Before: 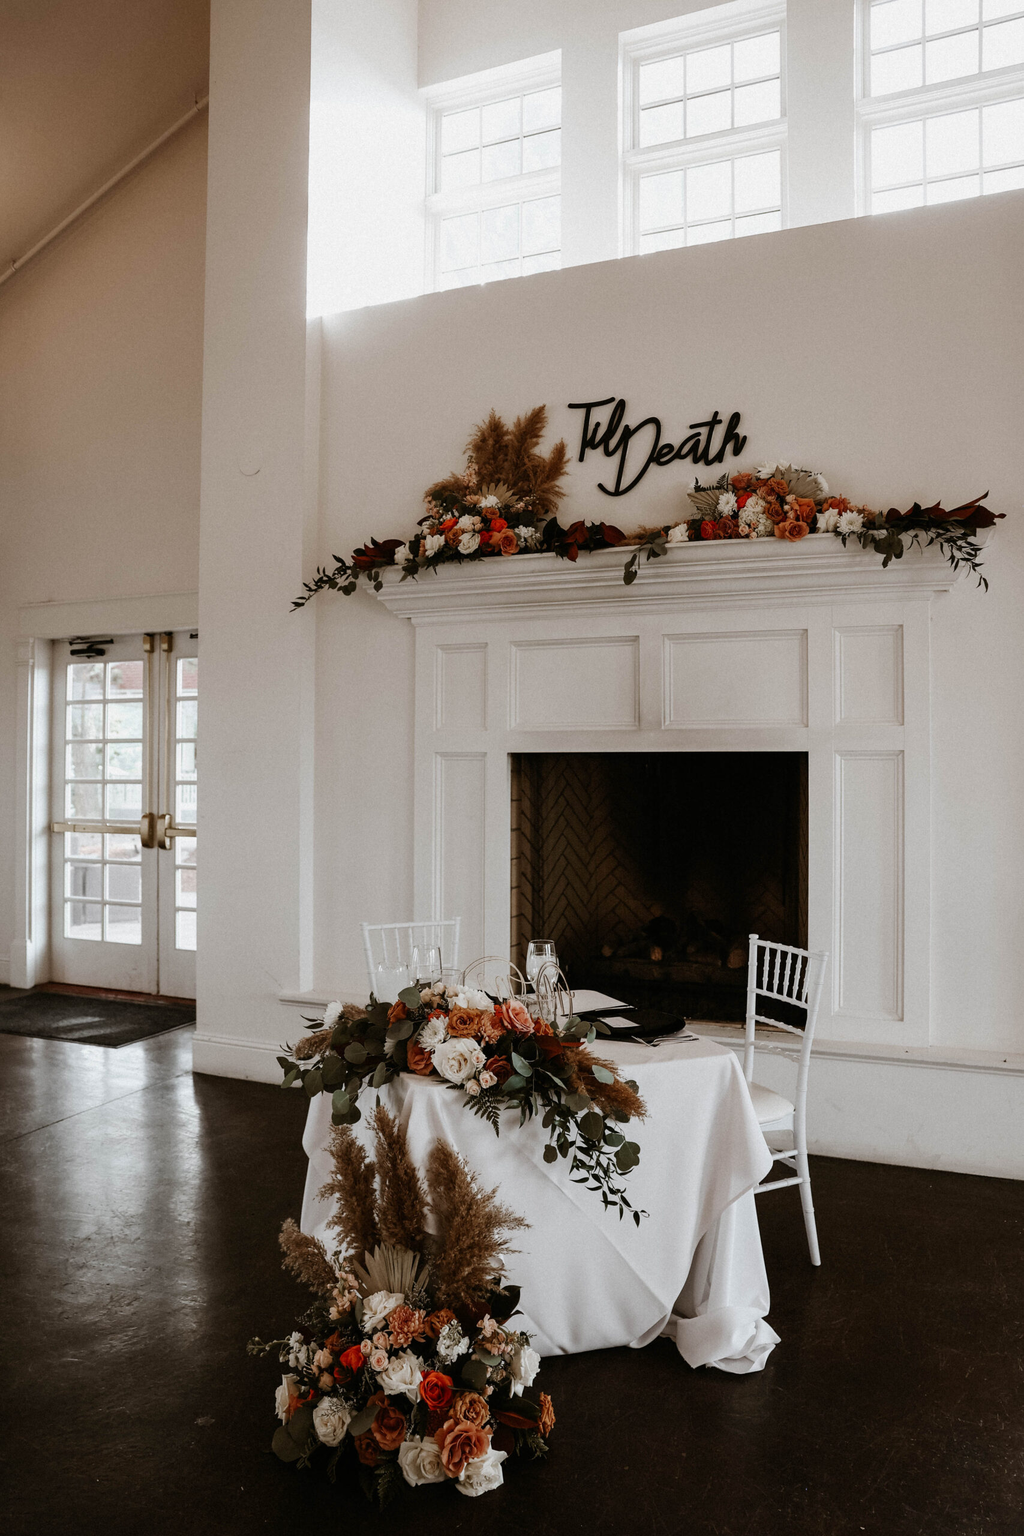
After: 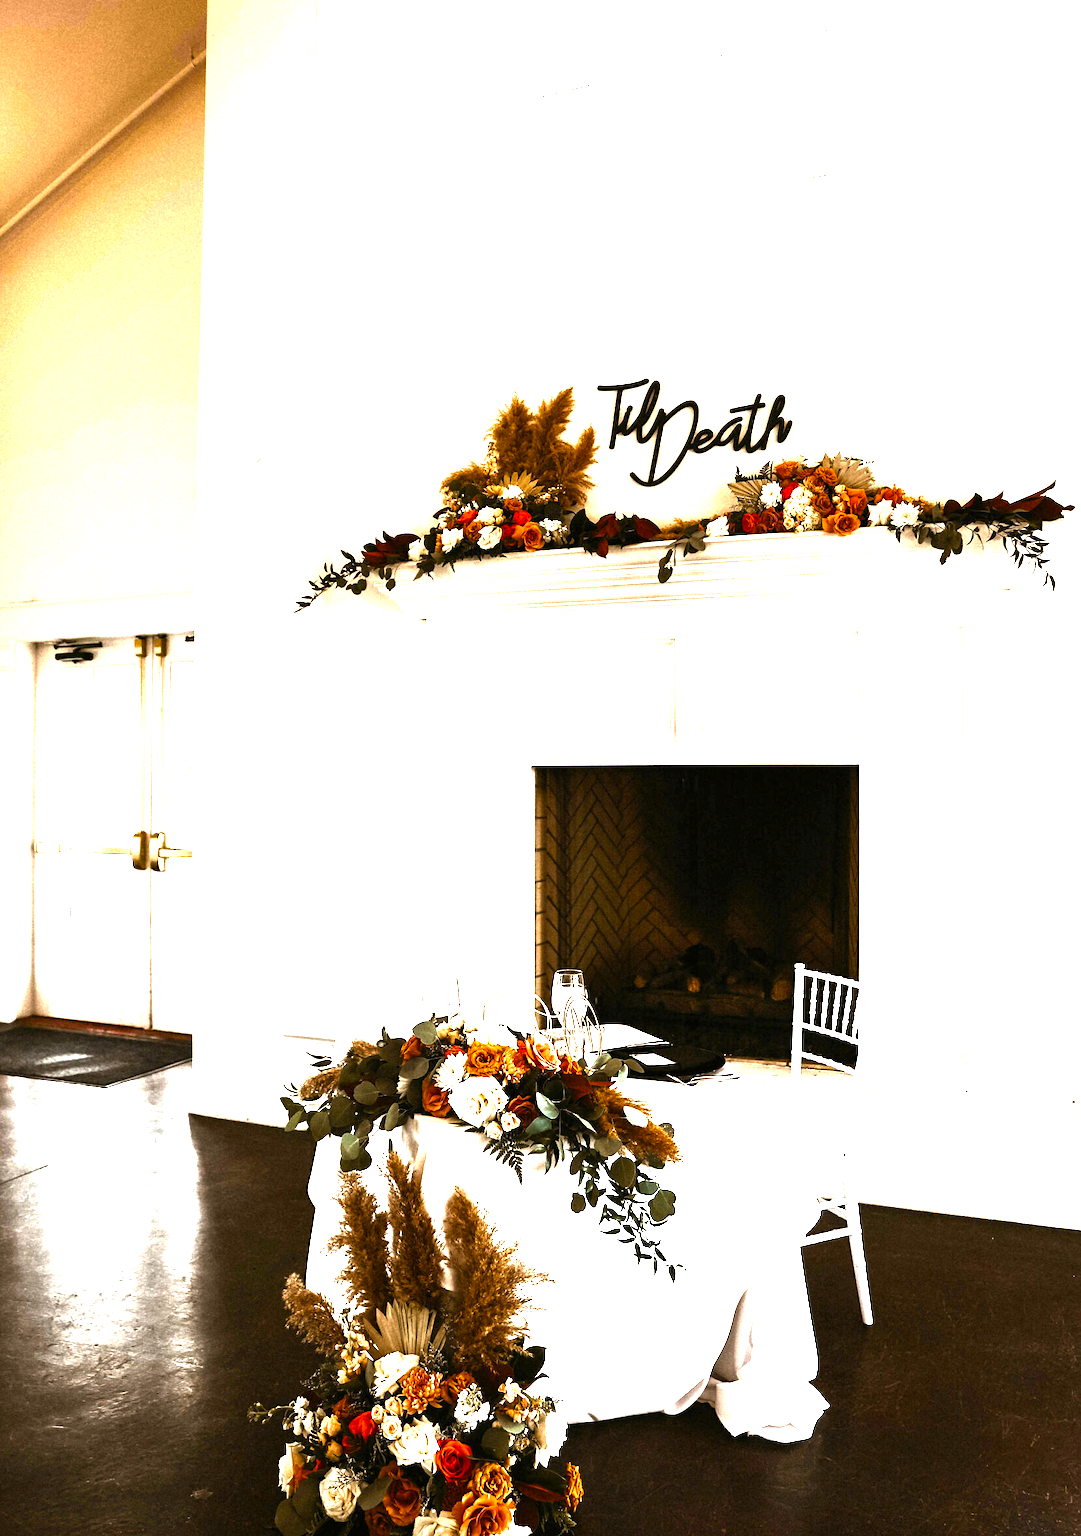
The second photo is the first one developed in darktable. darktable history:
color balance rgb: perceptual saturation grading › global saturation 25%, perceptual brilliance grading › global brilliance 35%, perceptual brilliance grading › highlights 50%, perceptual brilliance grading › mid-tones 60%, perceptual brilliance grading › shadows 35%, global vibrance 20%
crop: left 1.964%, top 3.251%, right 1.122%, bottom 4.933%
